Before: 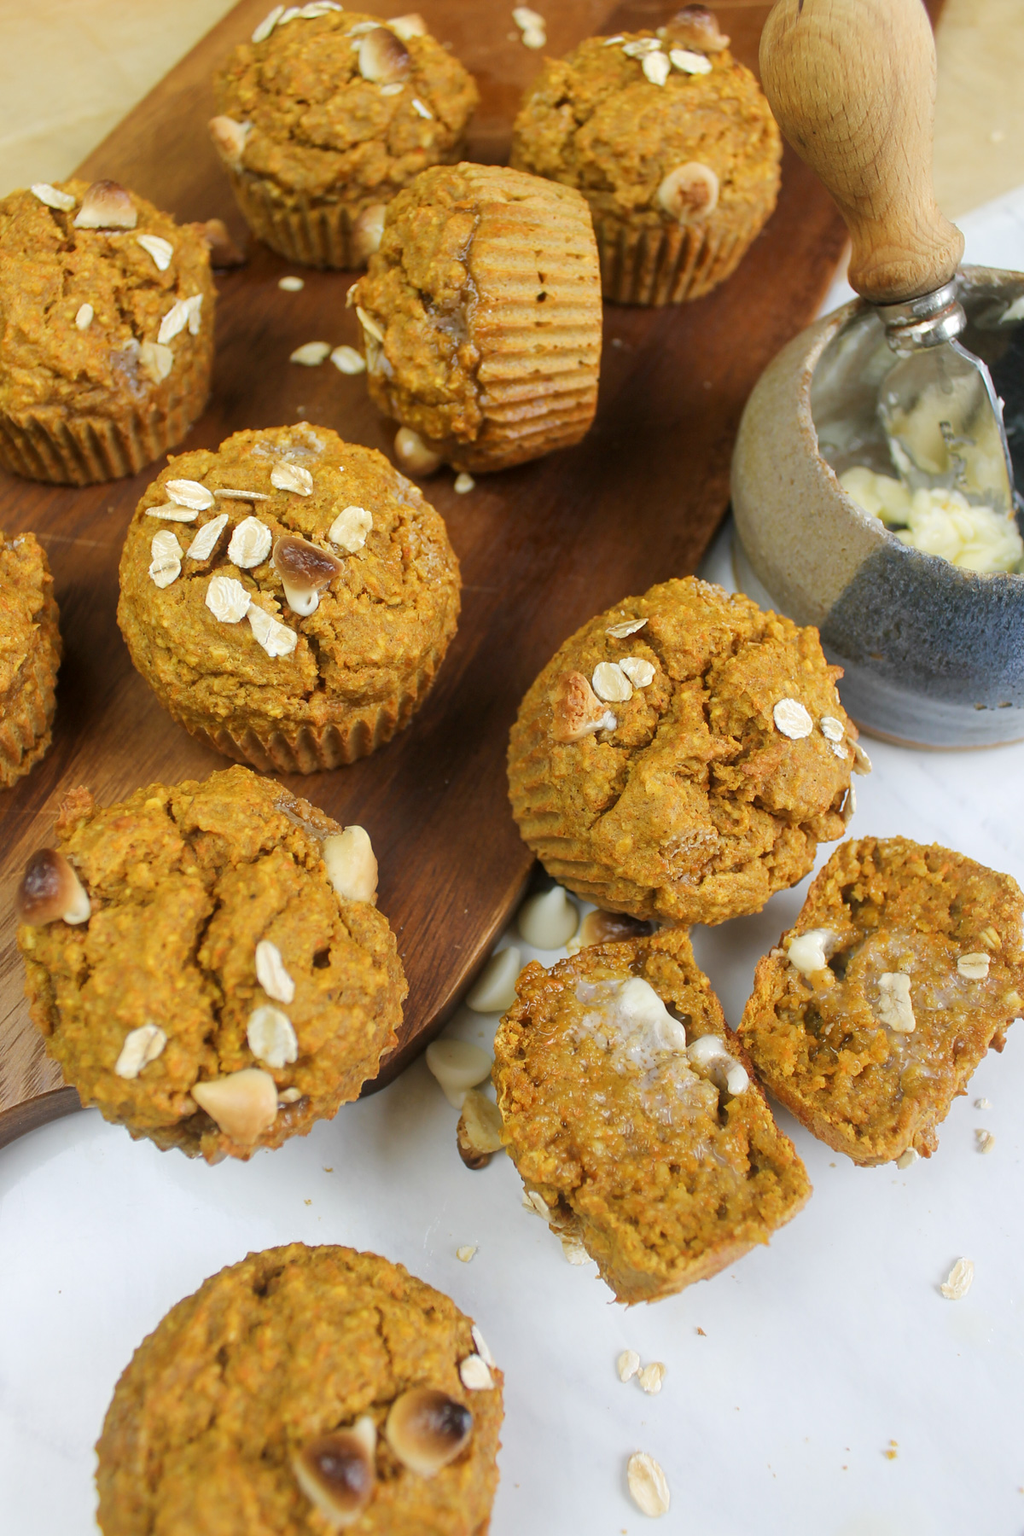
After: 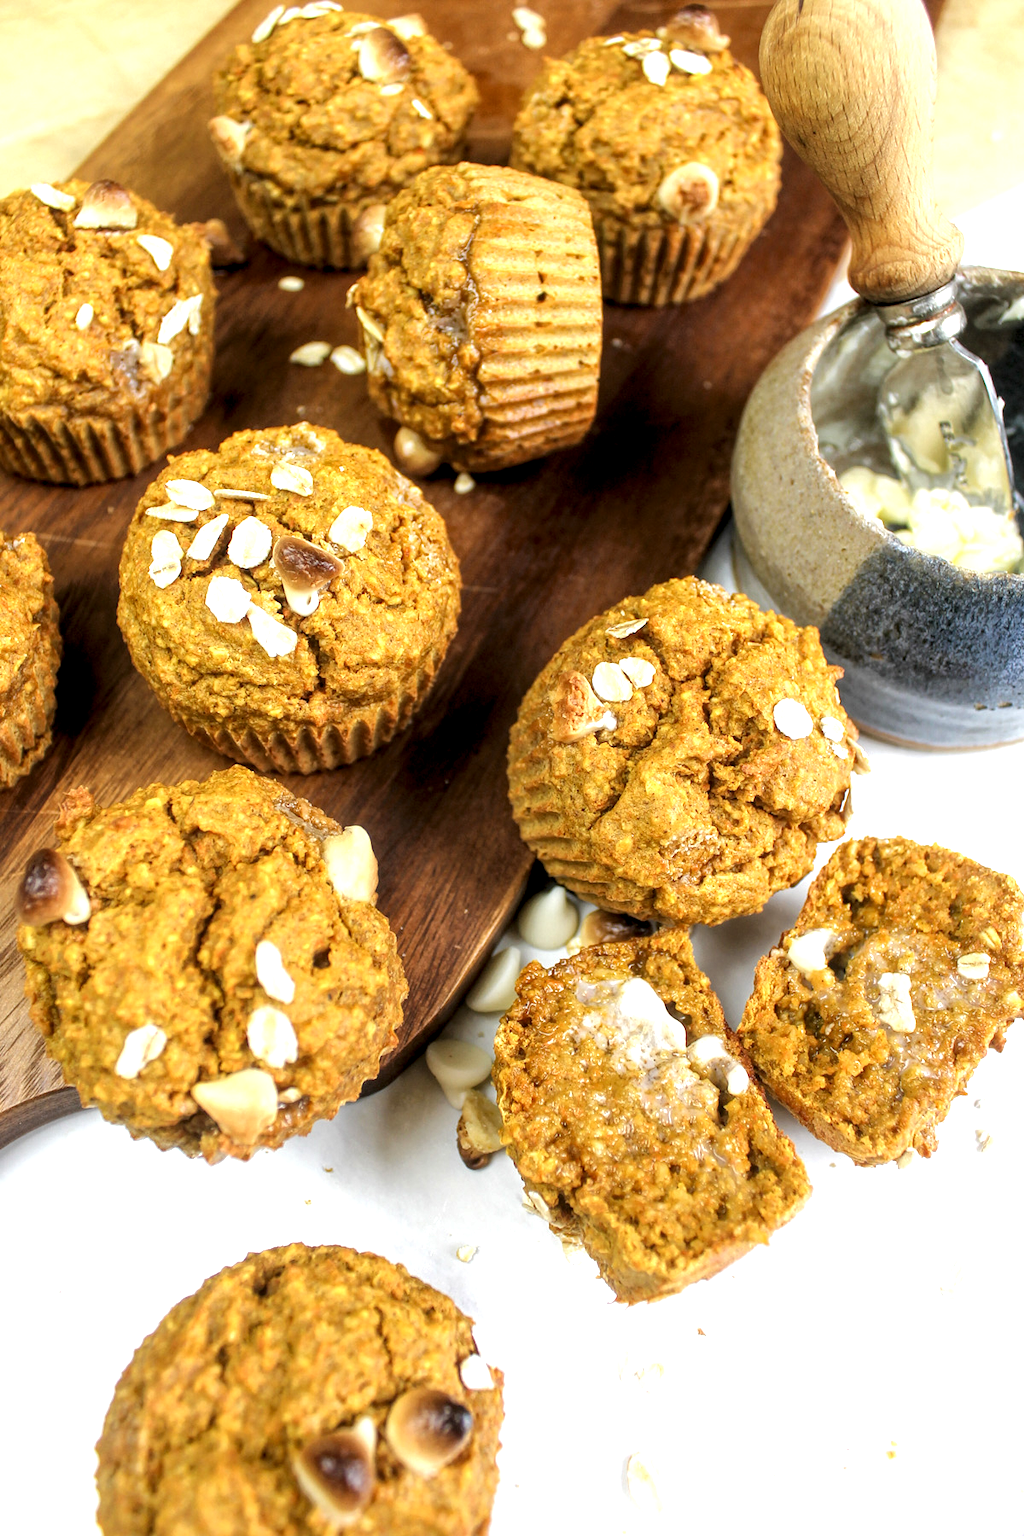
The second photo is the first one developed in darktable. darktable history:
local contrast: highlights 106%, shadows 101%, detail 199%, midtone range 0.2
tone equalizer: -8 EV -0.723 EV, -7 EV -0.685 EV, -6 EV -0.631 EV, -5 EV -0.409 EV, -3 EV 0.403 EV, -2 EV 0.6 EV, -1 EV 0.688 EV, +0 EV 0.753 EV, mask exposure compensation -0.504 EV
